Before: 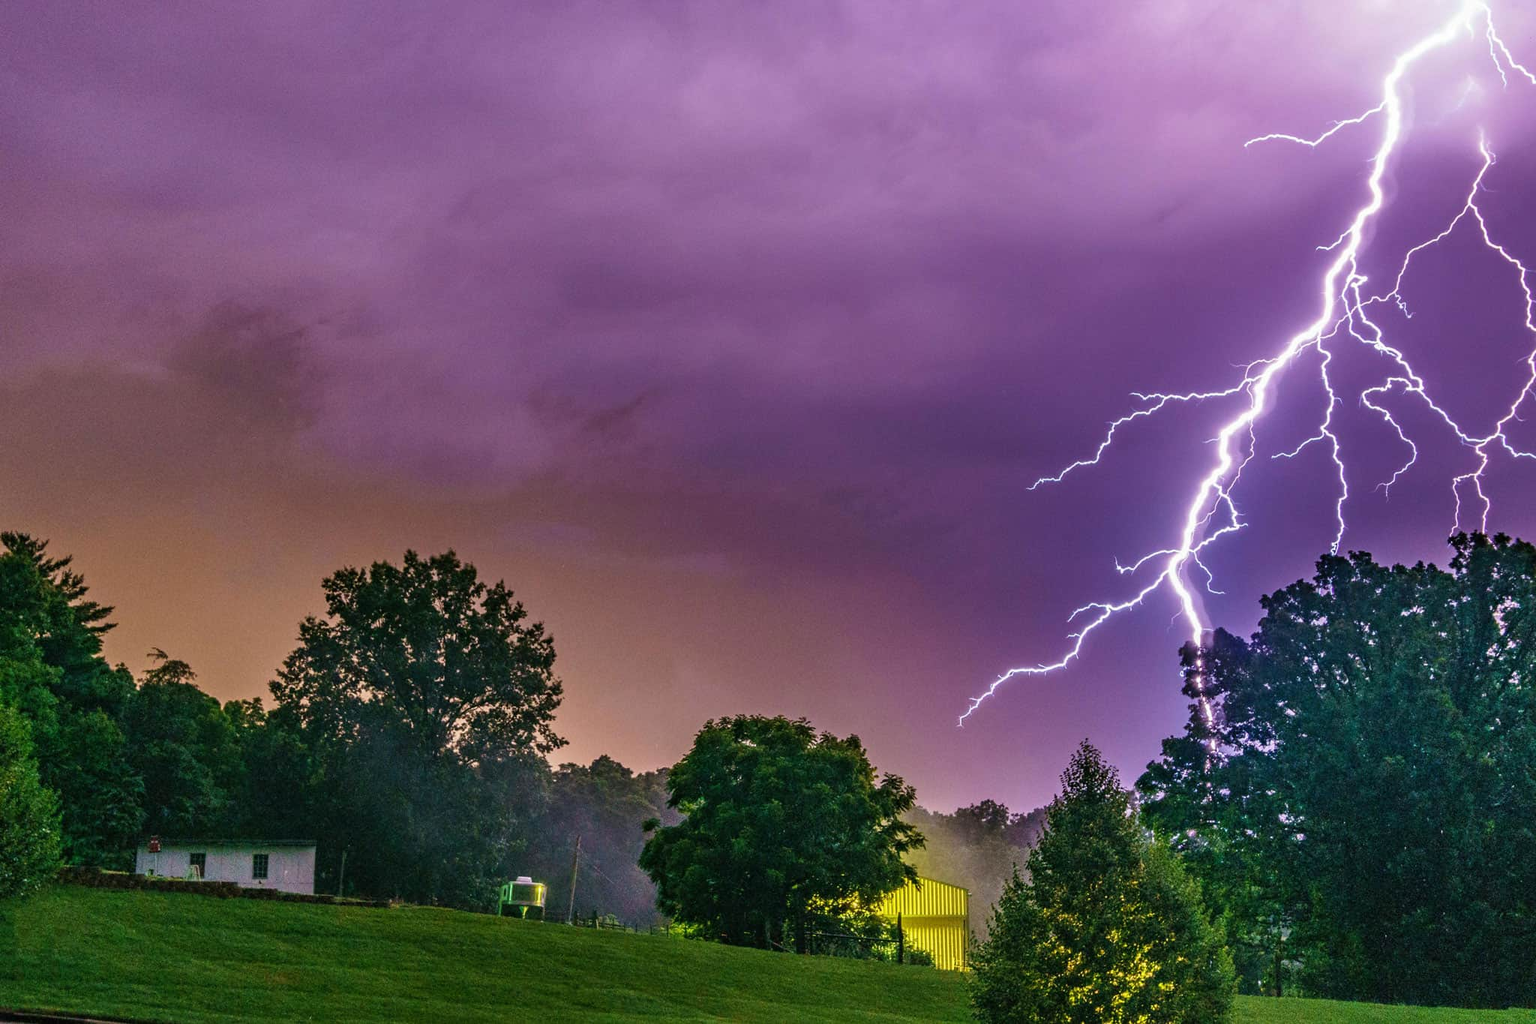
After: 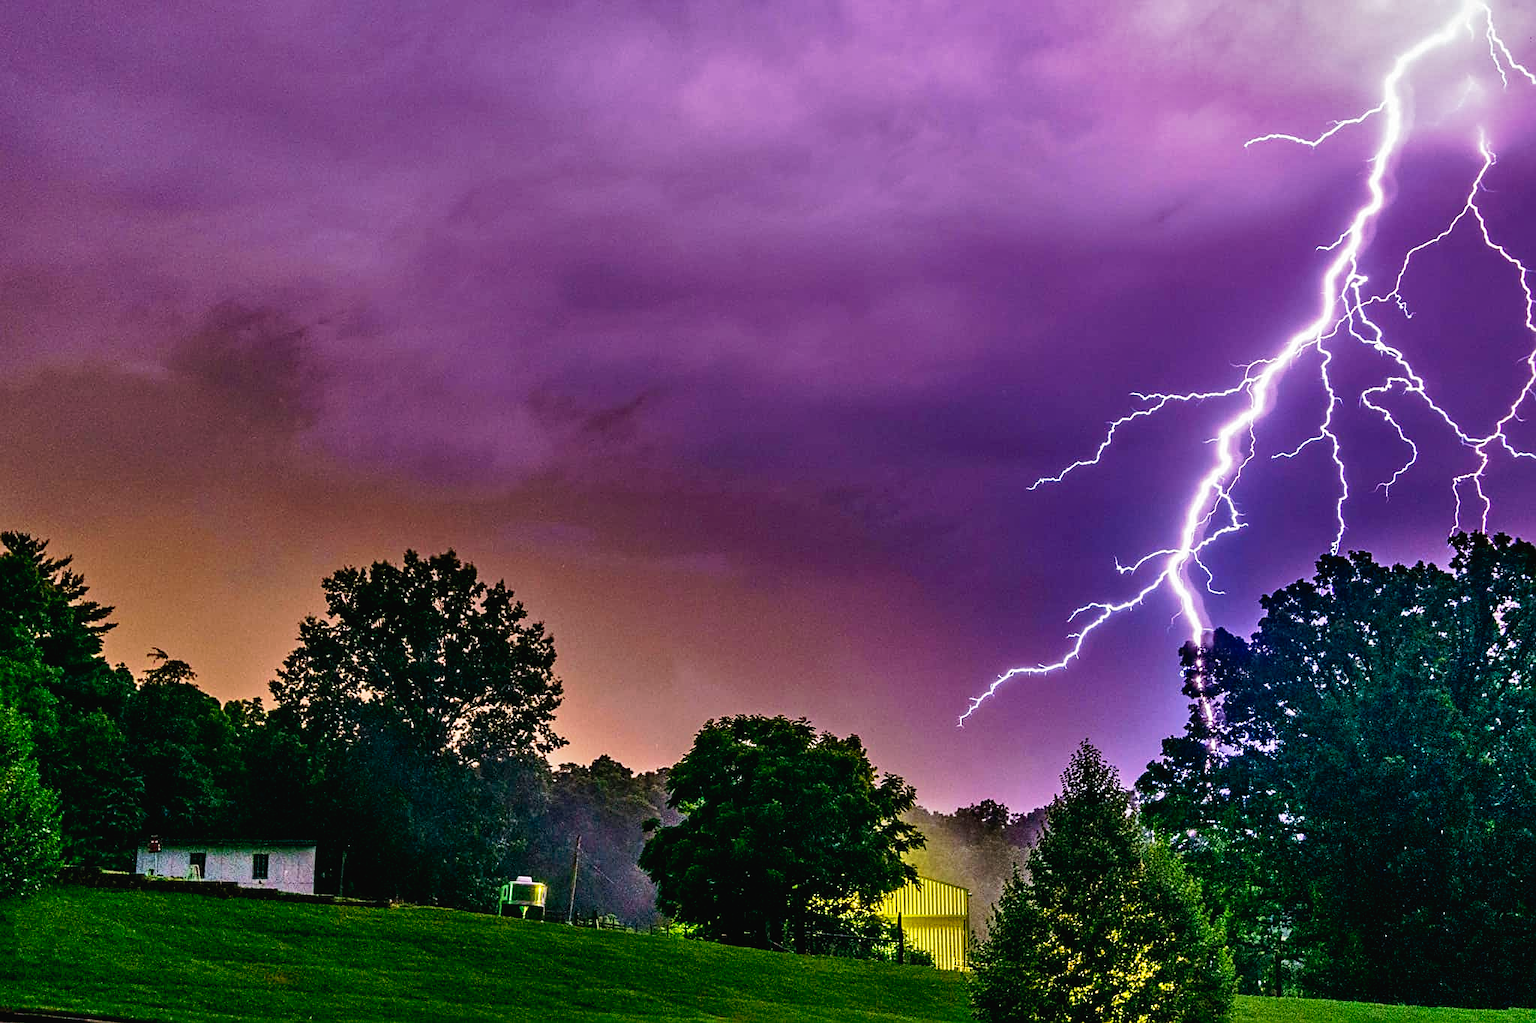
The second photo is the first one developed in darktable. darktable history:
sharpen: amount 0.491
tone curve: curves: ch0 [(0, 0.013) (0.054, 0.018) (0.205, 0.191) (0.289, 0.292) (0.39, 0.424) (0.493, 0.551) (0.647, 0.752) (0.796, 0.887) (1, 0.998)]; ch1 [(0, 0) (0.371, 0.339) (0.477, 0.452) (0.494, 0.495) (0.501, 0.501) (0.51, 0.516) (0.54, 0.557) (0.572, 0.605) (0.625, 0.687) (0.774, 0.841) (1, 1)]; ch2 [(0, 0) (0.32, 0.281) (0.403, 0.399) (0.441, 0.428) (0.47, 0.469) (0.498, 0.496) (0.524, 0.543) (0.551, 0.579) (0.633, 0.665) (0.7, 0.711) (1, 1)], preserve colors none
shadows and highlights: radius 106.3, shadows 40.77, highlights -71.71, low approximation 0.01, soften with gaussian
contrast brightness saturation: contrast 0.069, brightness -0.128, saturation 0.049
